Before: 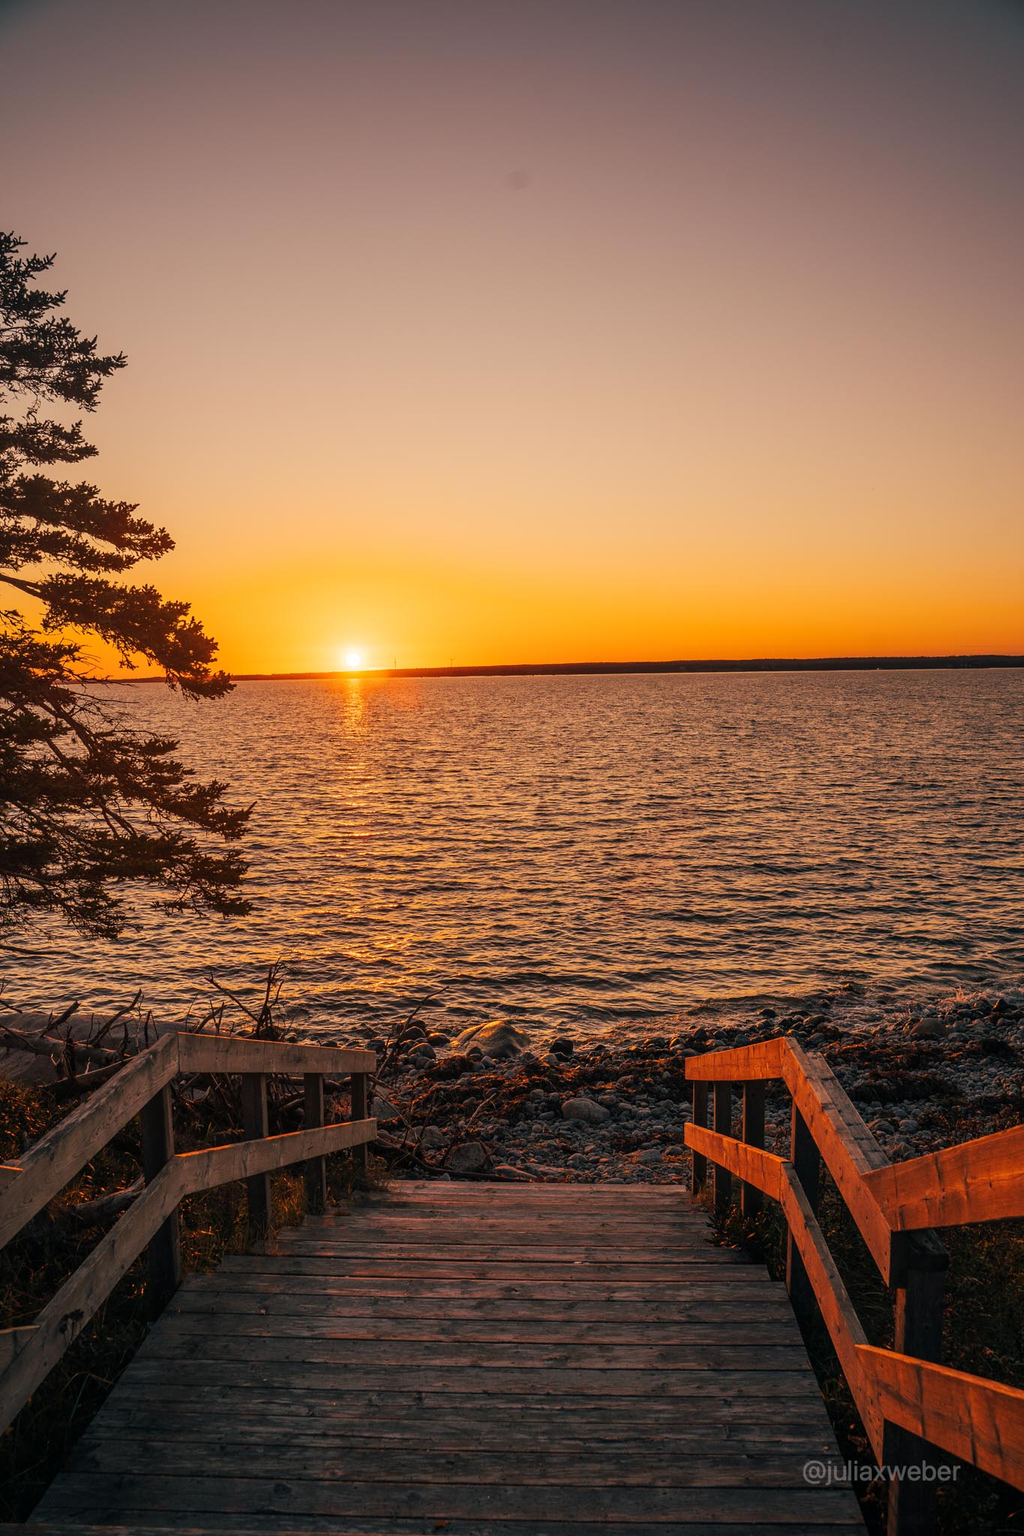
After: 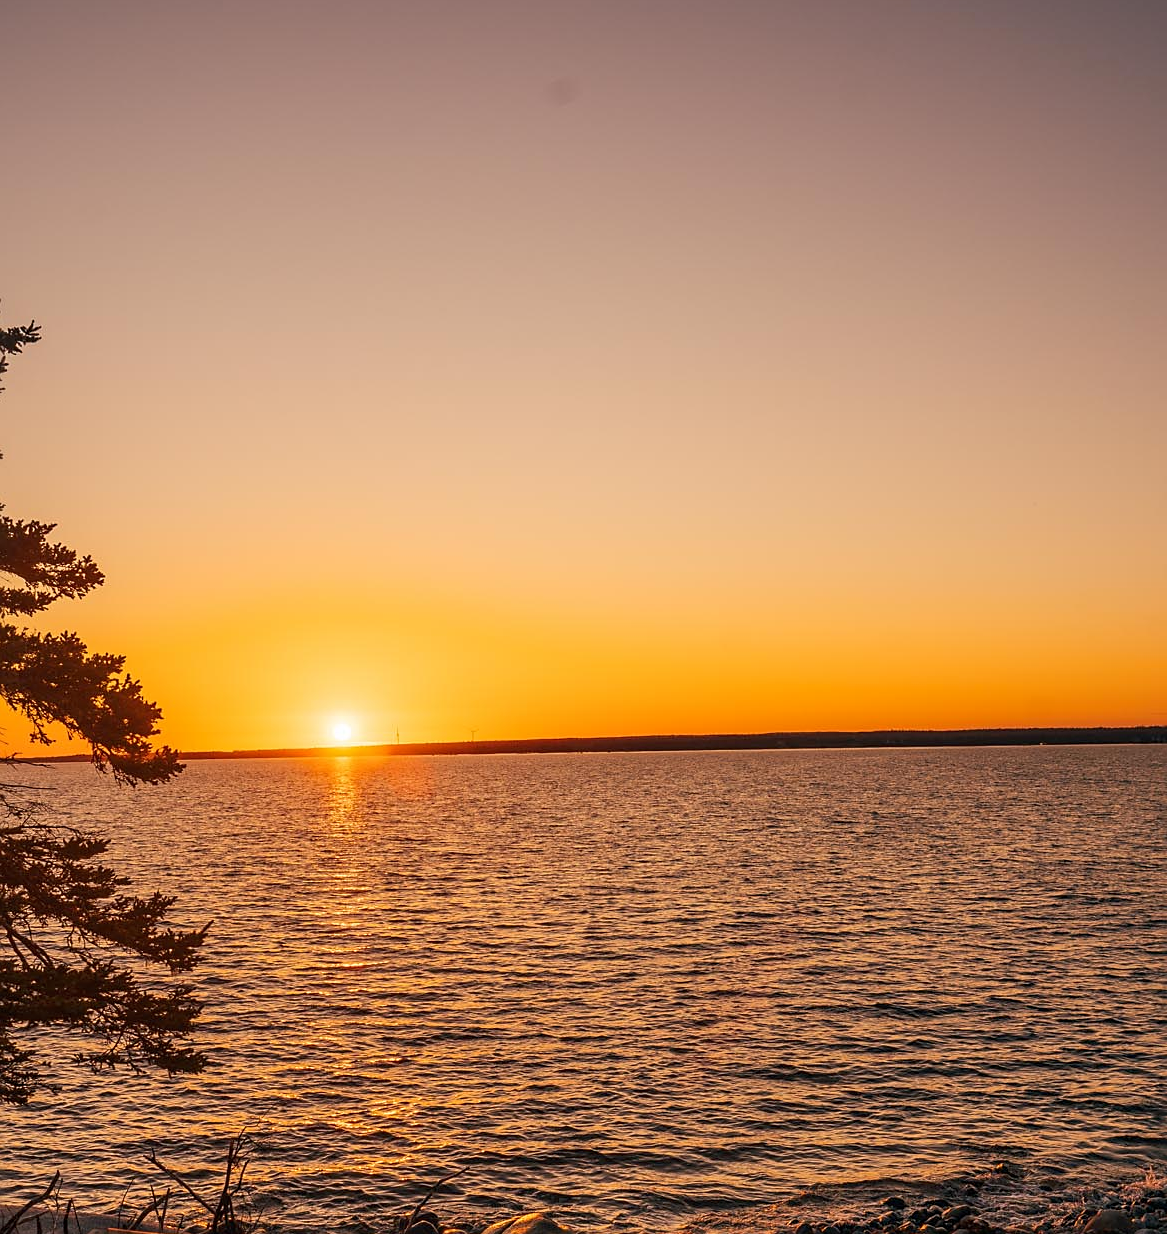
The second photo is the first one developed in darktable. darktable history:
exposure: black level correction 0.001, compensate highlight preservation false
sharpen: radius 1.845, amount 0.408, threshold 1.497
crop and rotate: left 9.466%, top 7.251%, right 5.003%, bottom 32.468%
